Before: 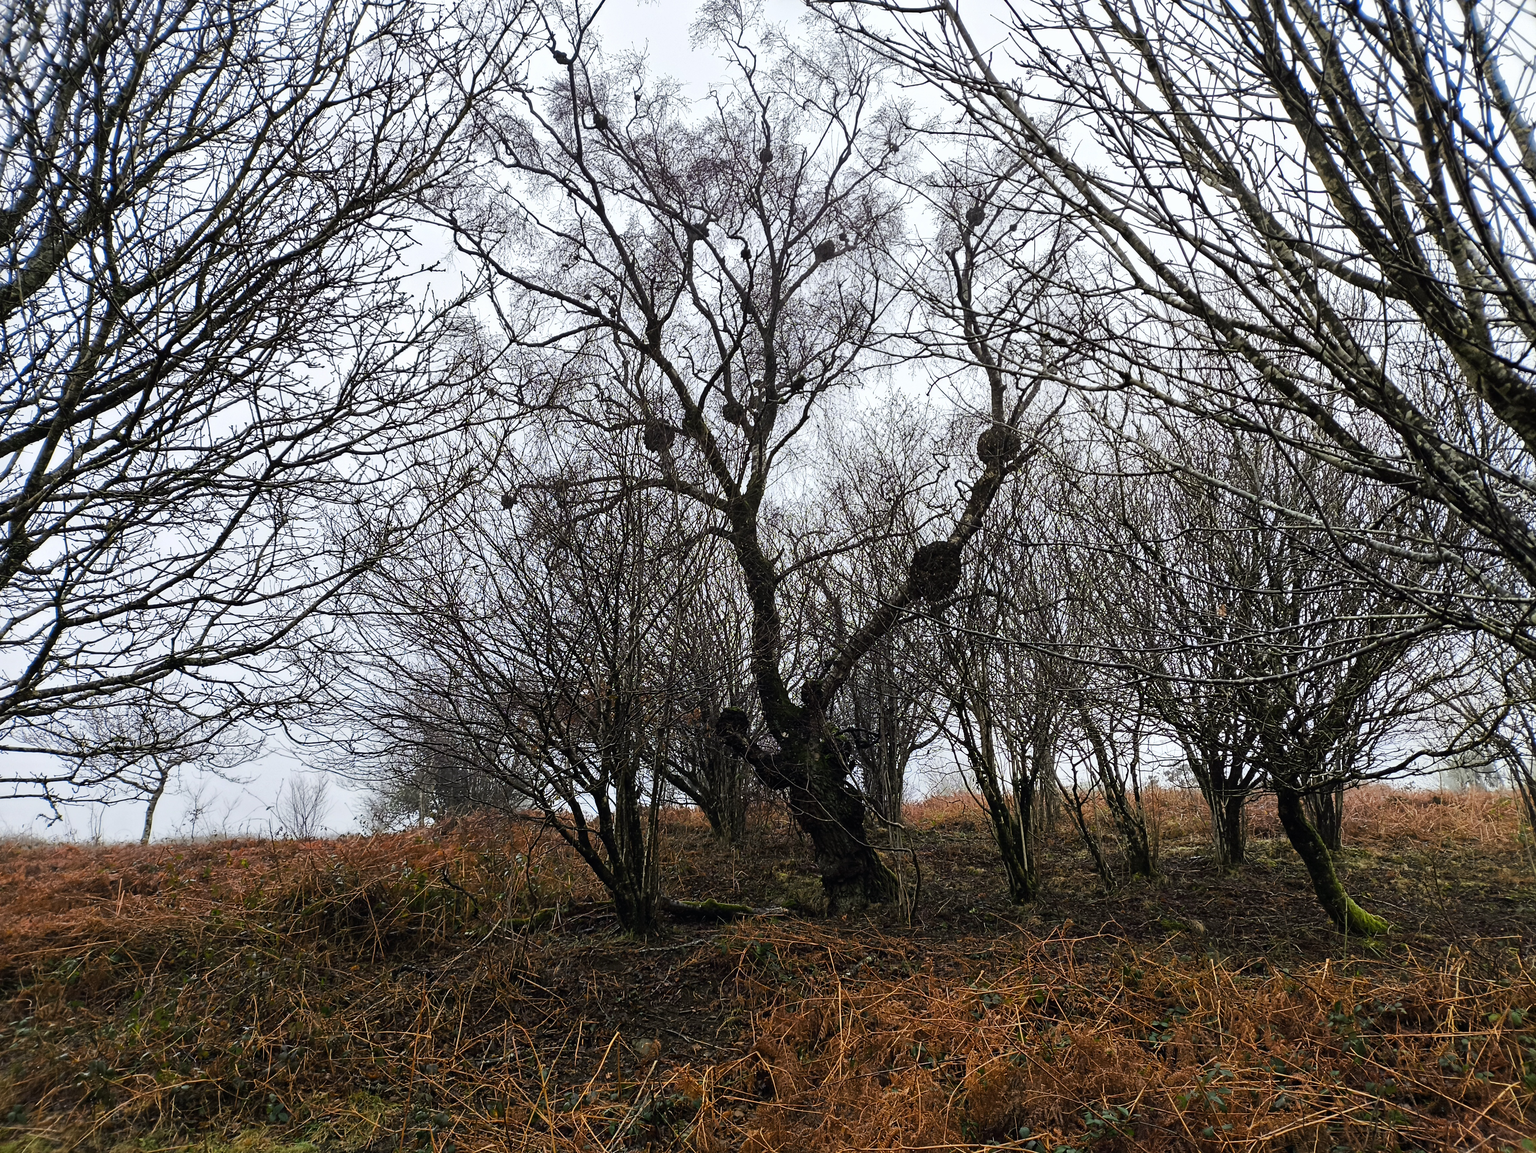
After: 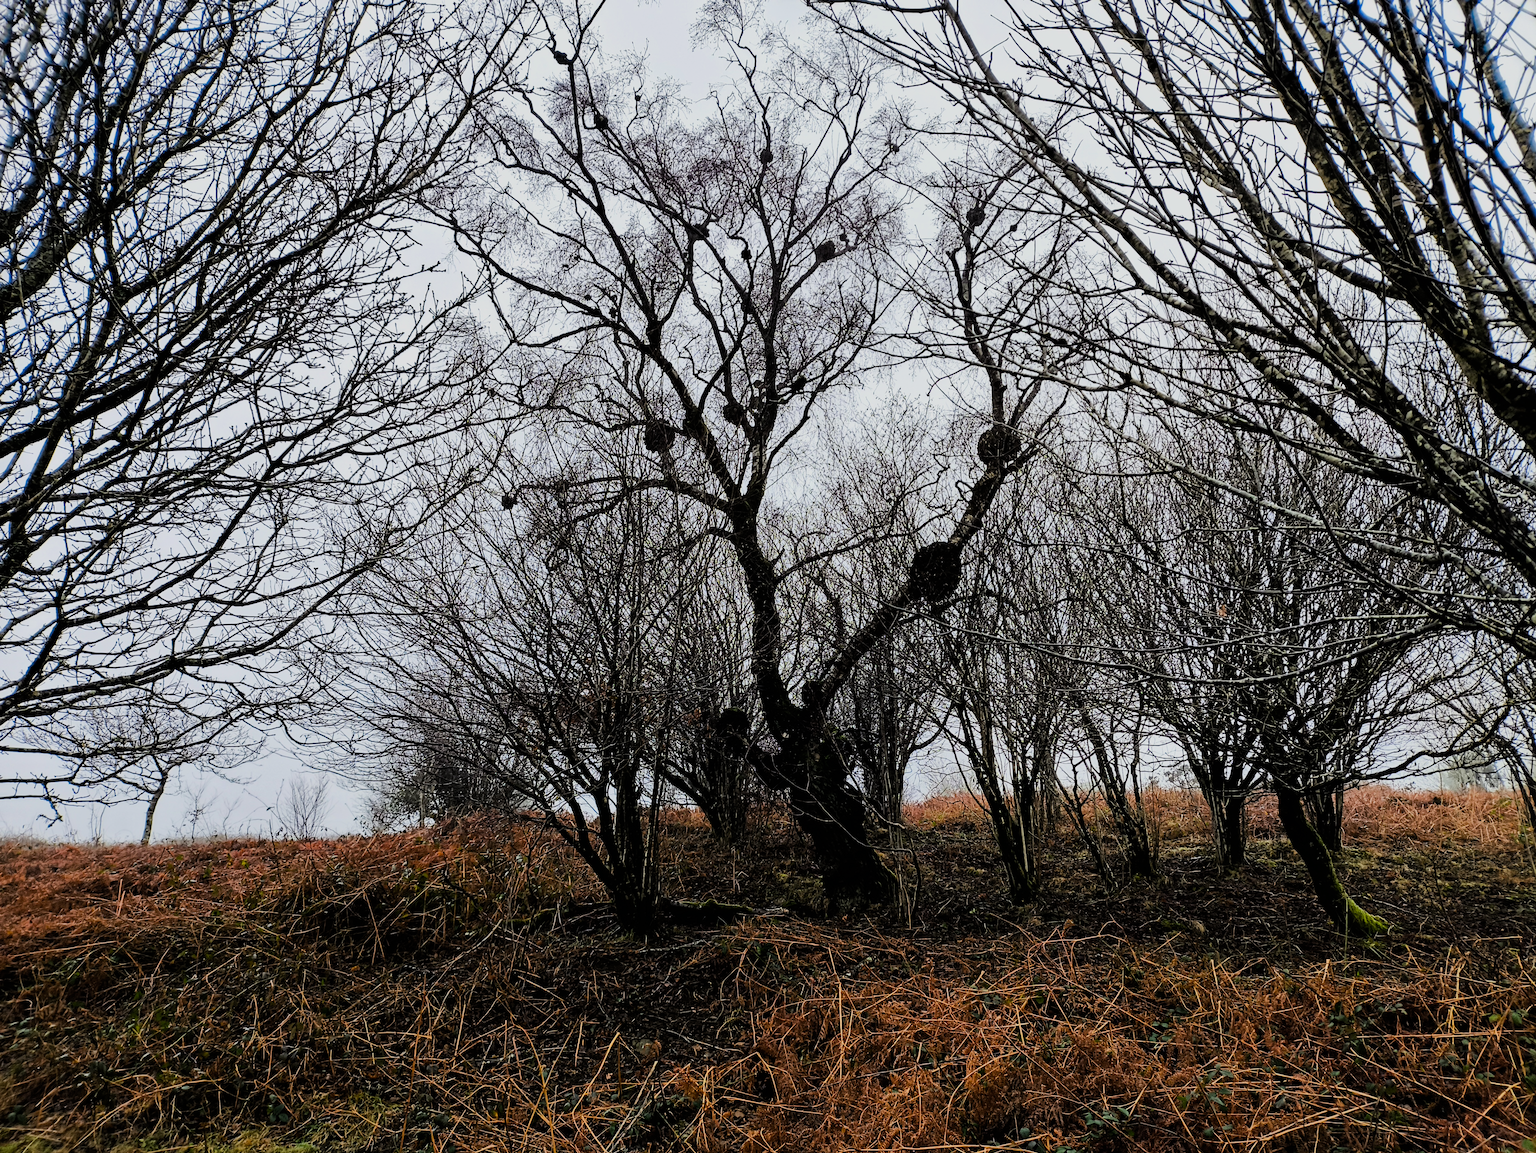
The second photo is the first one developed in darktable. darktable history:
haze removal: on, module defaults
filmic rgb: black relative exposure -7.65 EV, white relative exposure 4.56 EV, hardness 3.61, contrast 1.25
